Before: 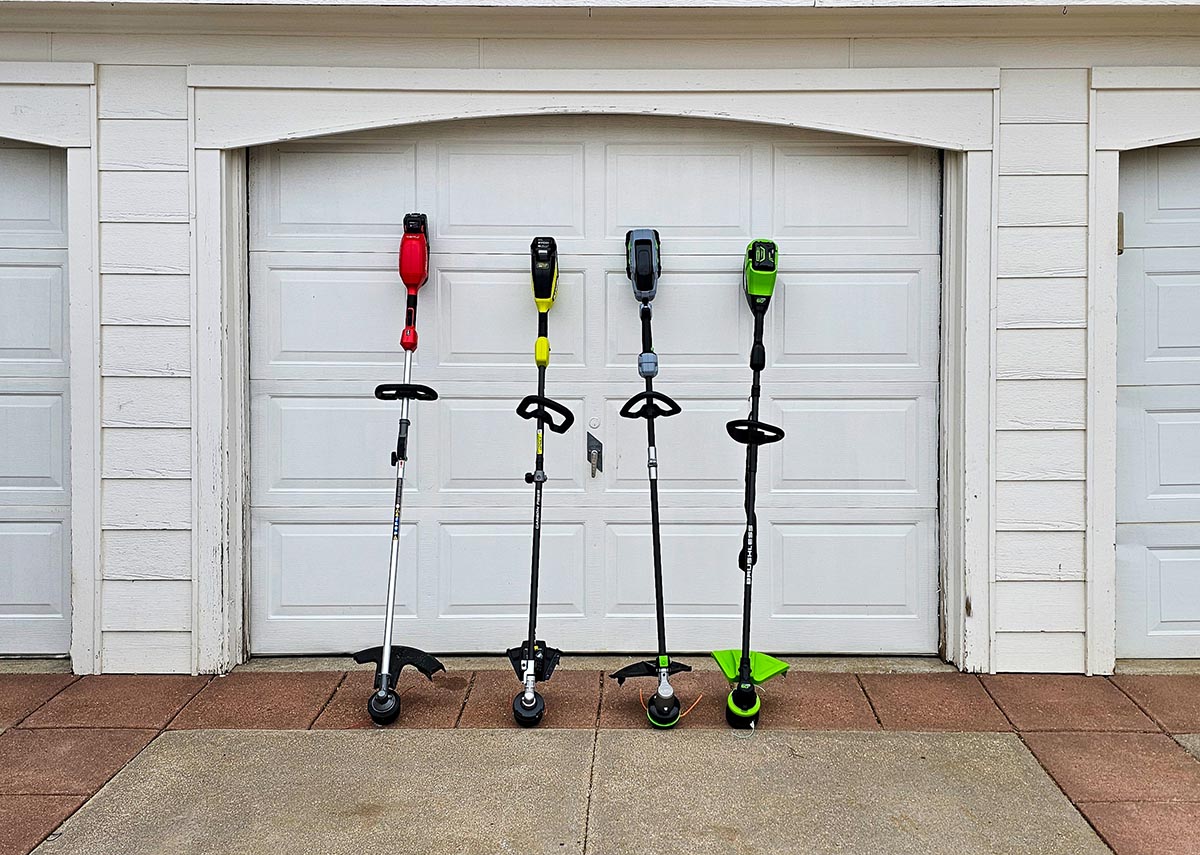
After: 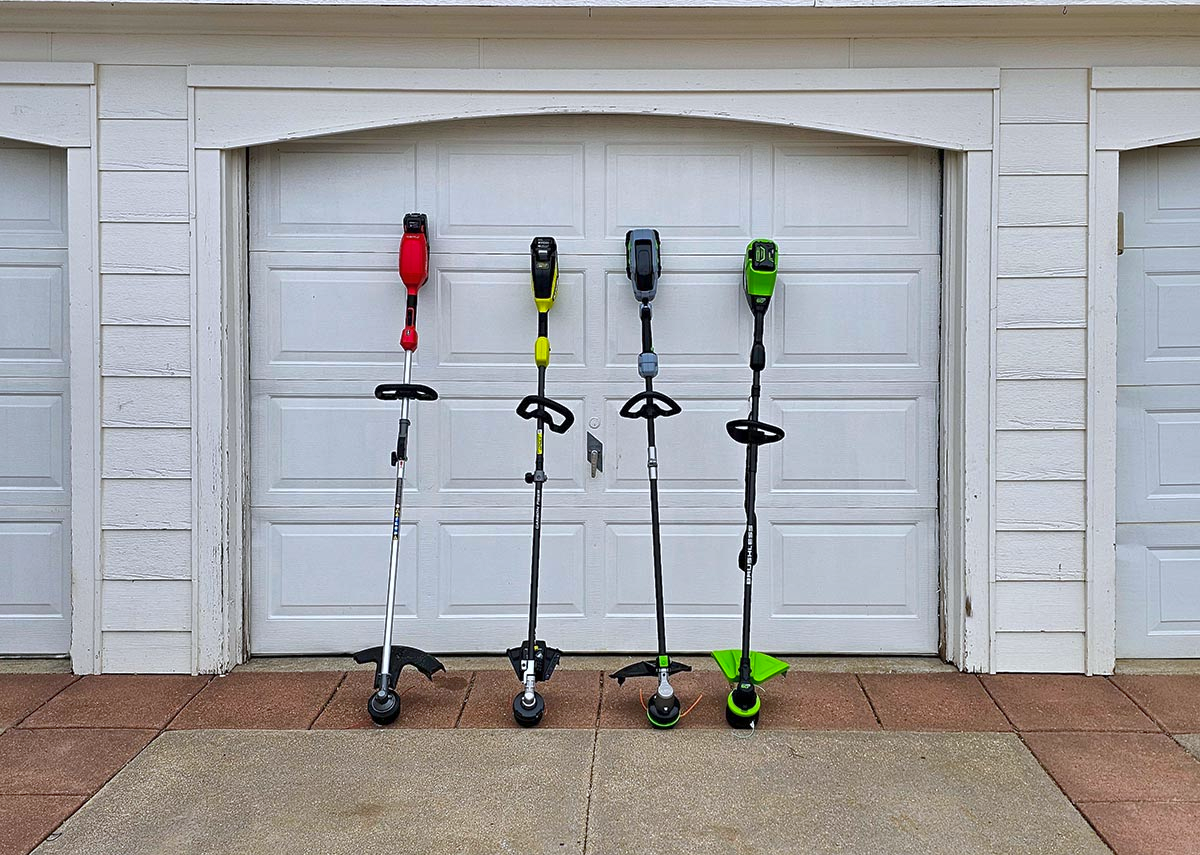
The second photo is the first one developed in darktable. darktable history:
shadows and highlights: on, module defaults
white balance: red 0.983, blue 1.036
